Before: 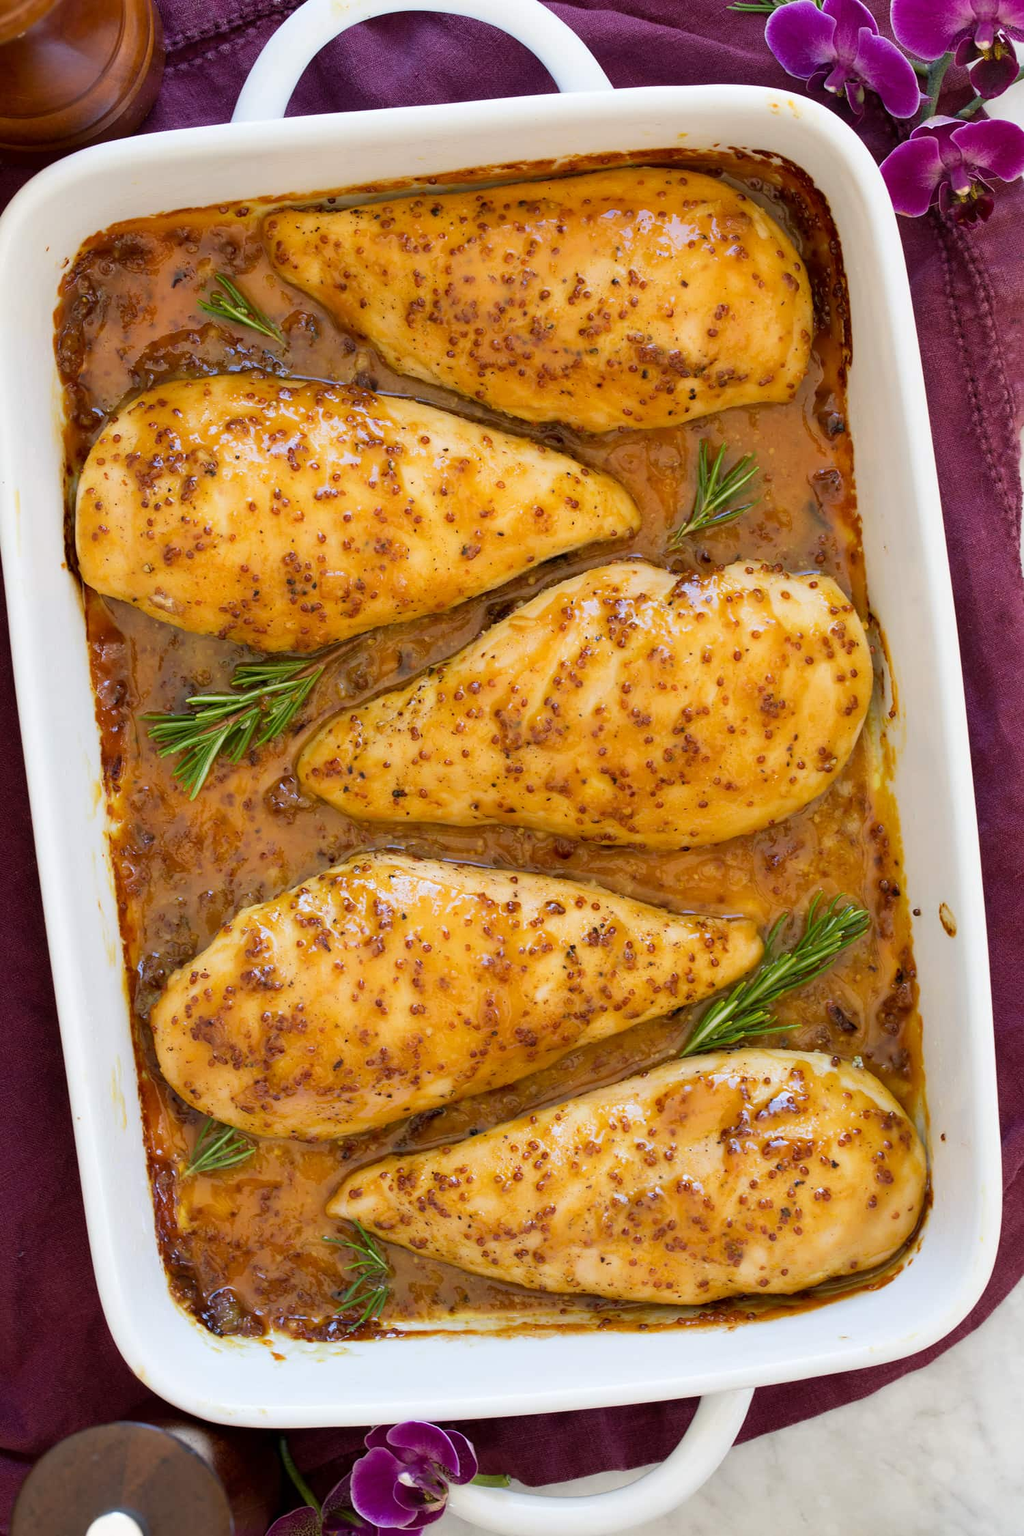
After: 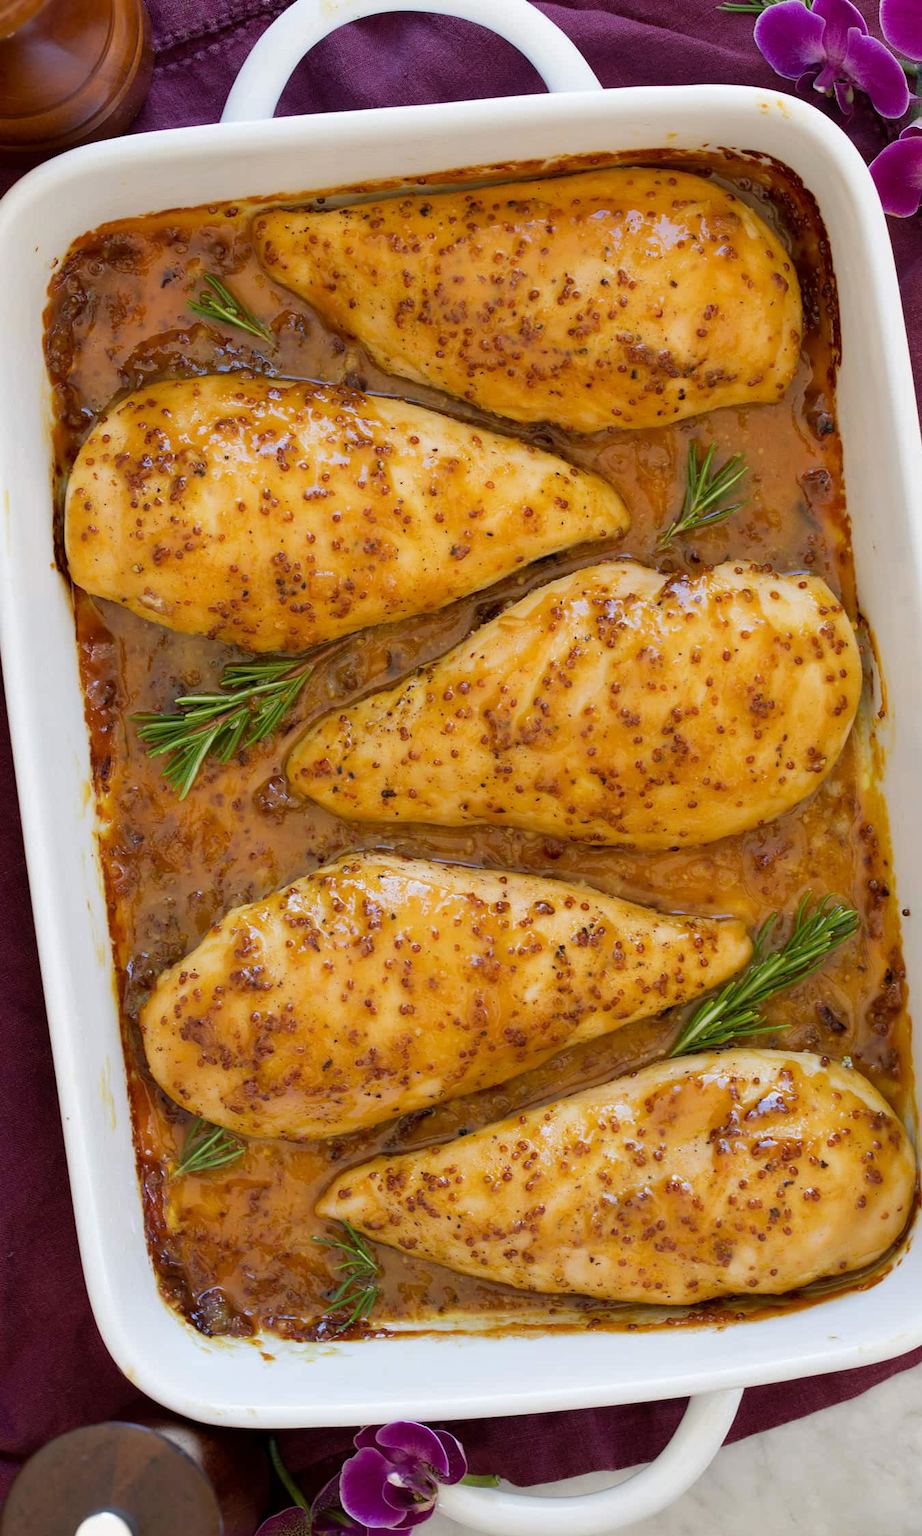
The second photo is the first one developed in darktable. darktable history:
base curve: curves: ch0 [(0, 0) (0.74, 0.67) (1, 1)]
crop and rotate: left 1.088%, right 8.807%
